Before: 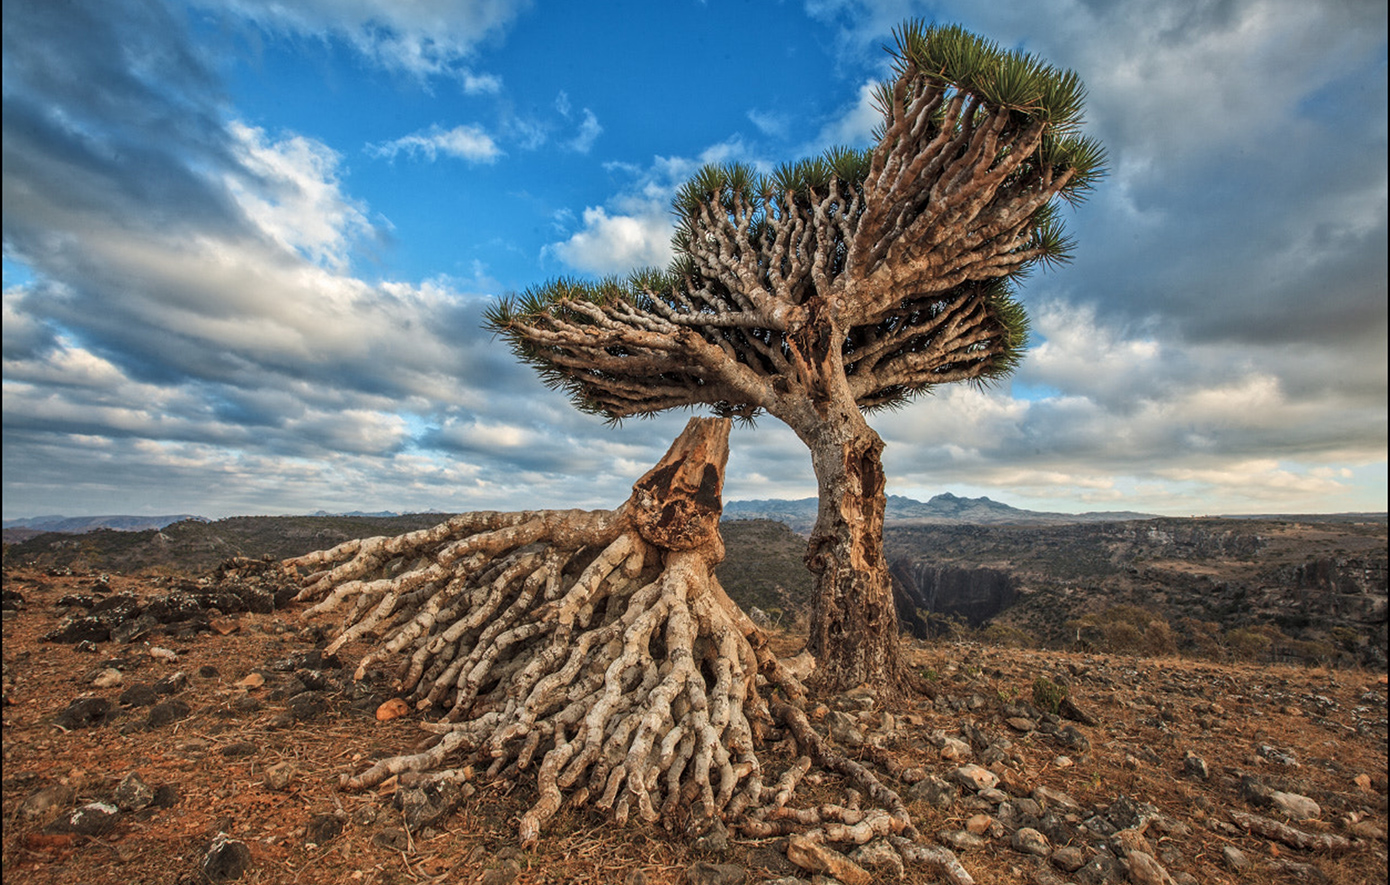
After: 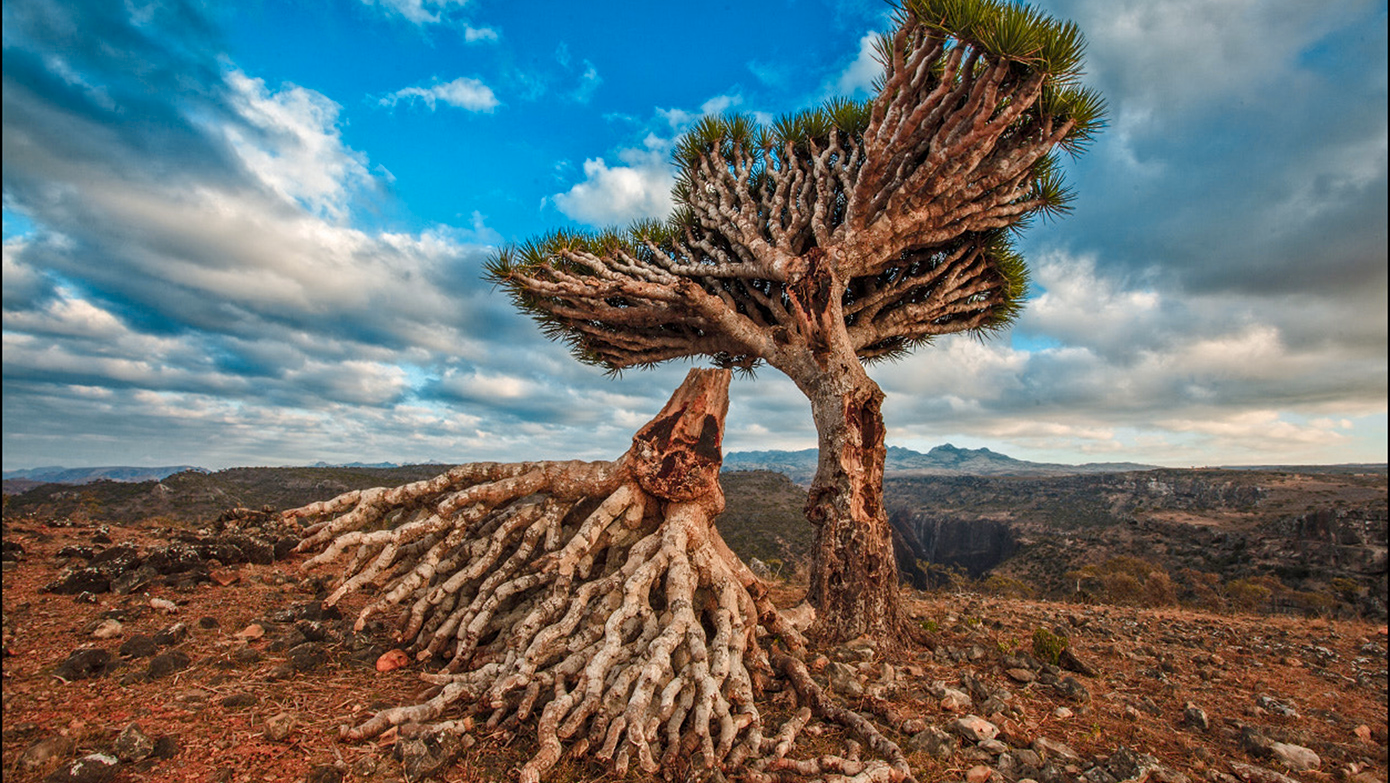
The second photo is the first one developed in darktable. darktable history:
color balance rgb: shadows lift › luminance -9.603%, linear chroma grading › global chroma 0.33%, perceptual saturation grading › global saturation 20%, perceptual saturation grading › highlights -25.405%, perceptual saturation grading › shadows 50.158%, hue shift -9.99°
crop and rotate: top 5.6%, bottom 5.862%
